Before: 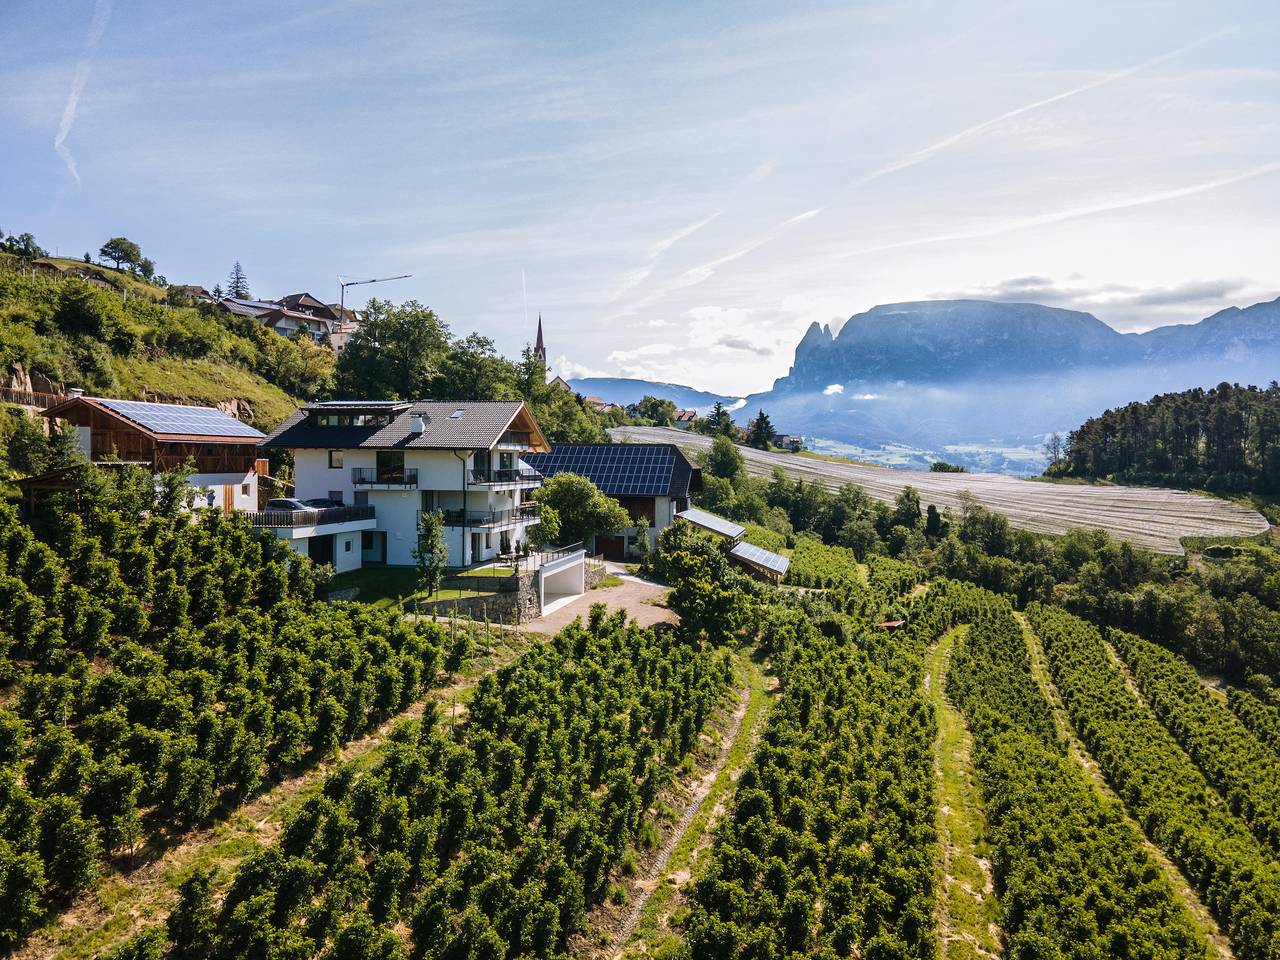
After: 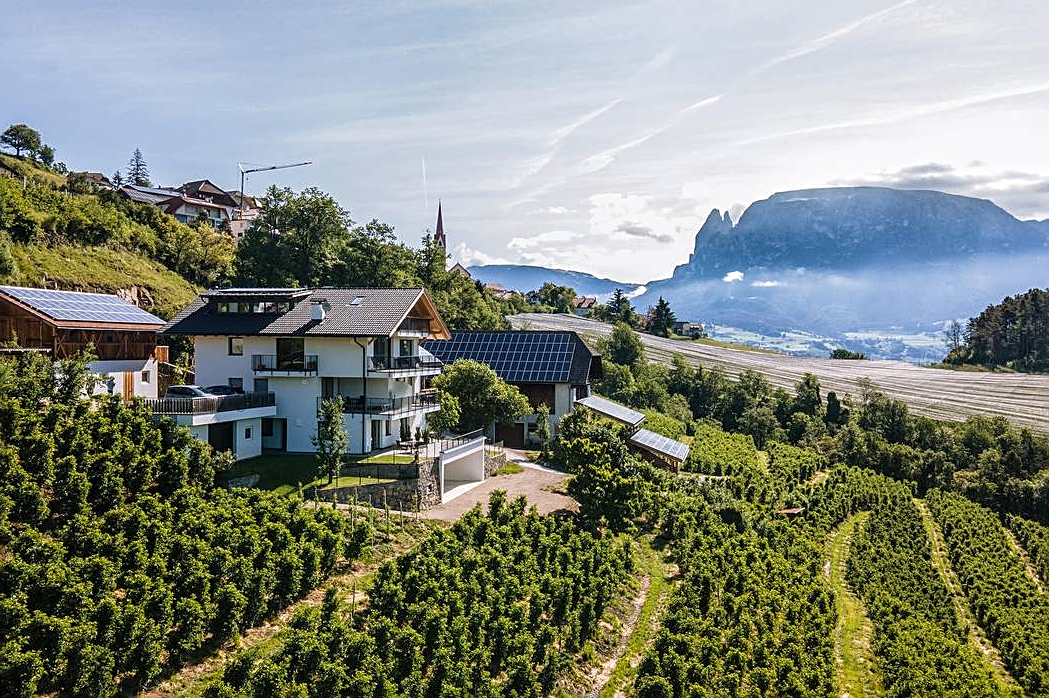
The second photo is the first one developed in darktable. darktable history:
sharpen: on, module defaults
crop: left 7.856%, top 11.836%, right 10.12%, bottom 15.387%
local contrast: on, module defaults
